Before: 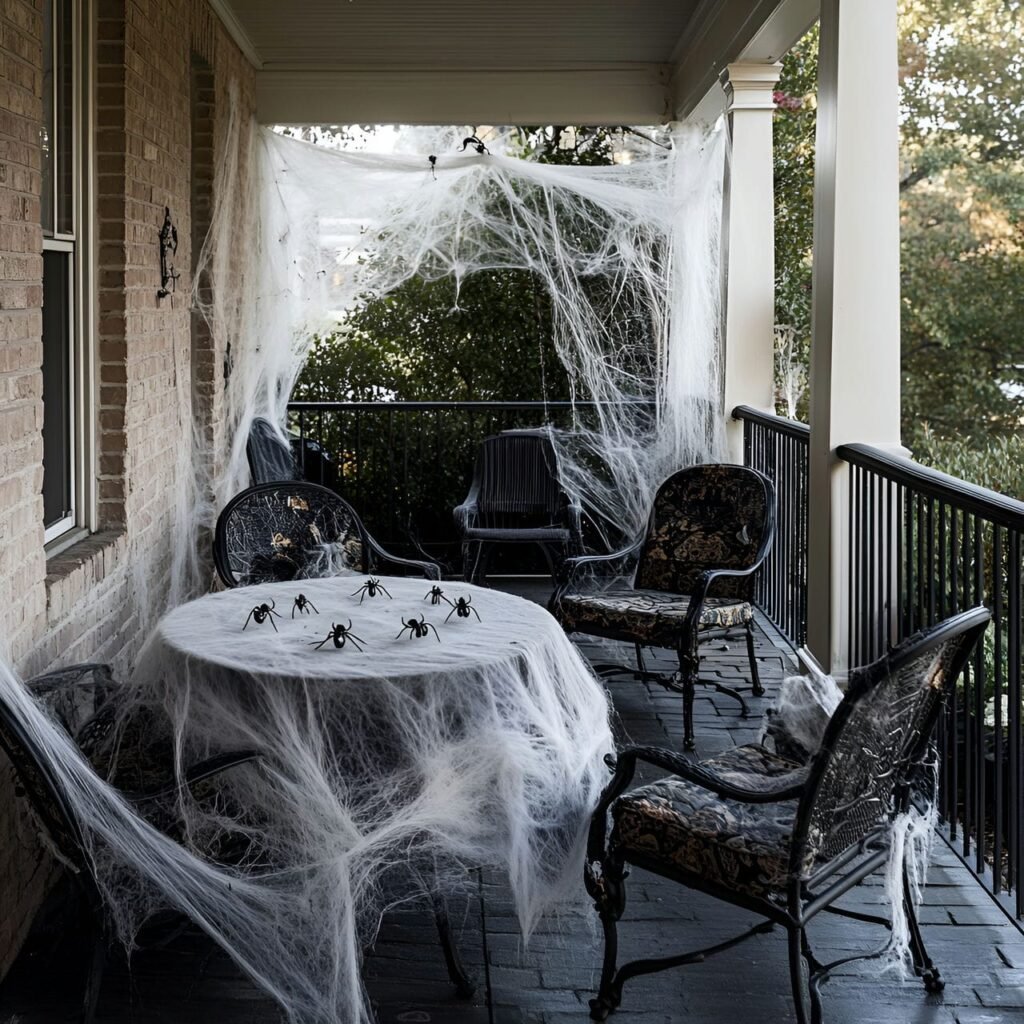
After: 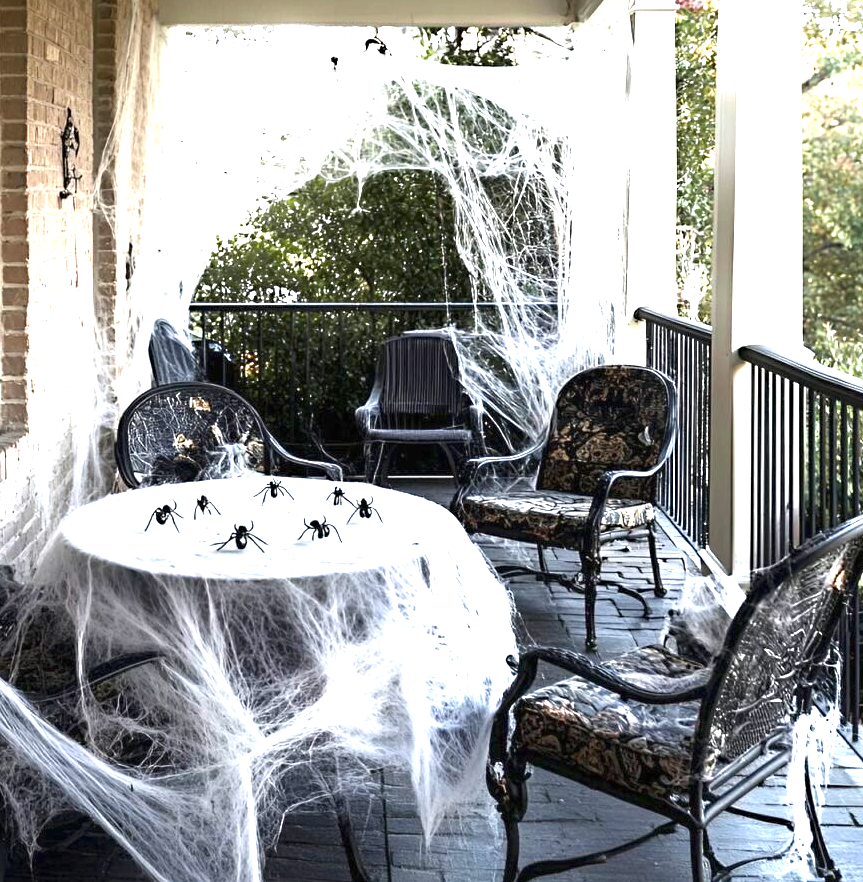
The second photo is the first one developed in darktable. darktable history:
exposure: black level correction 0, exposure 1.972 EV, compensate highlight preservation false
sharpen: radius 5.315, amount 0.312, threshold 26.111
crop and rotate: left 9.641%, top 9.684%, right 6.071%, bottom 4.13%
